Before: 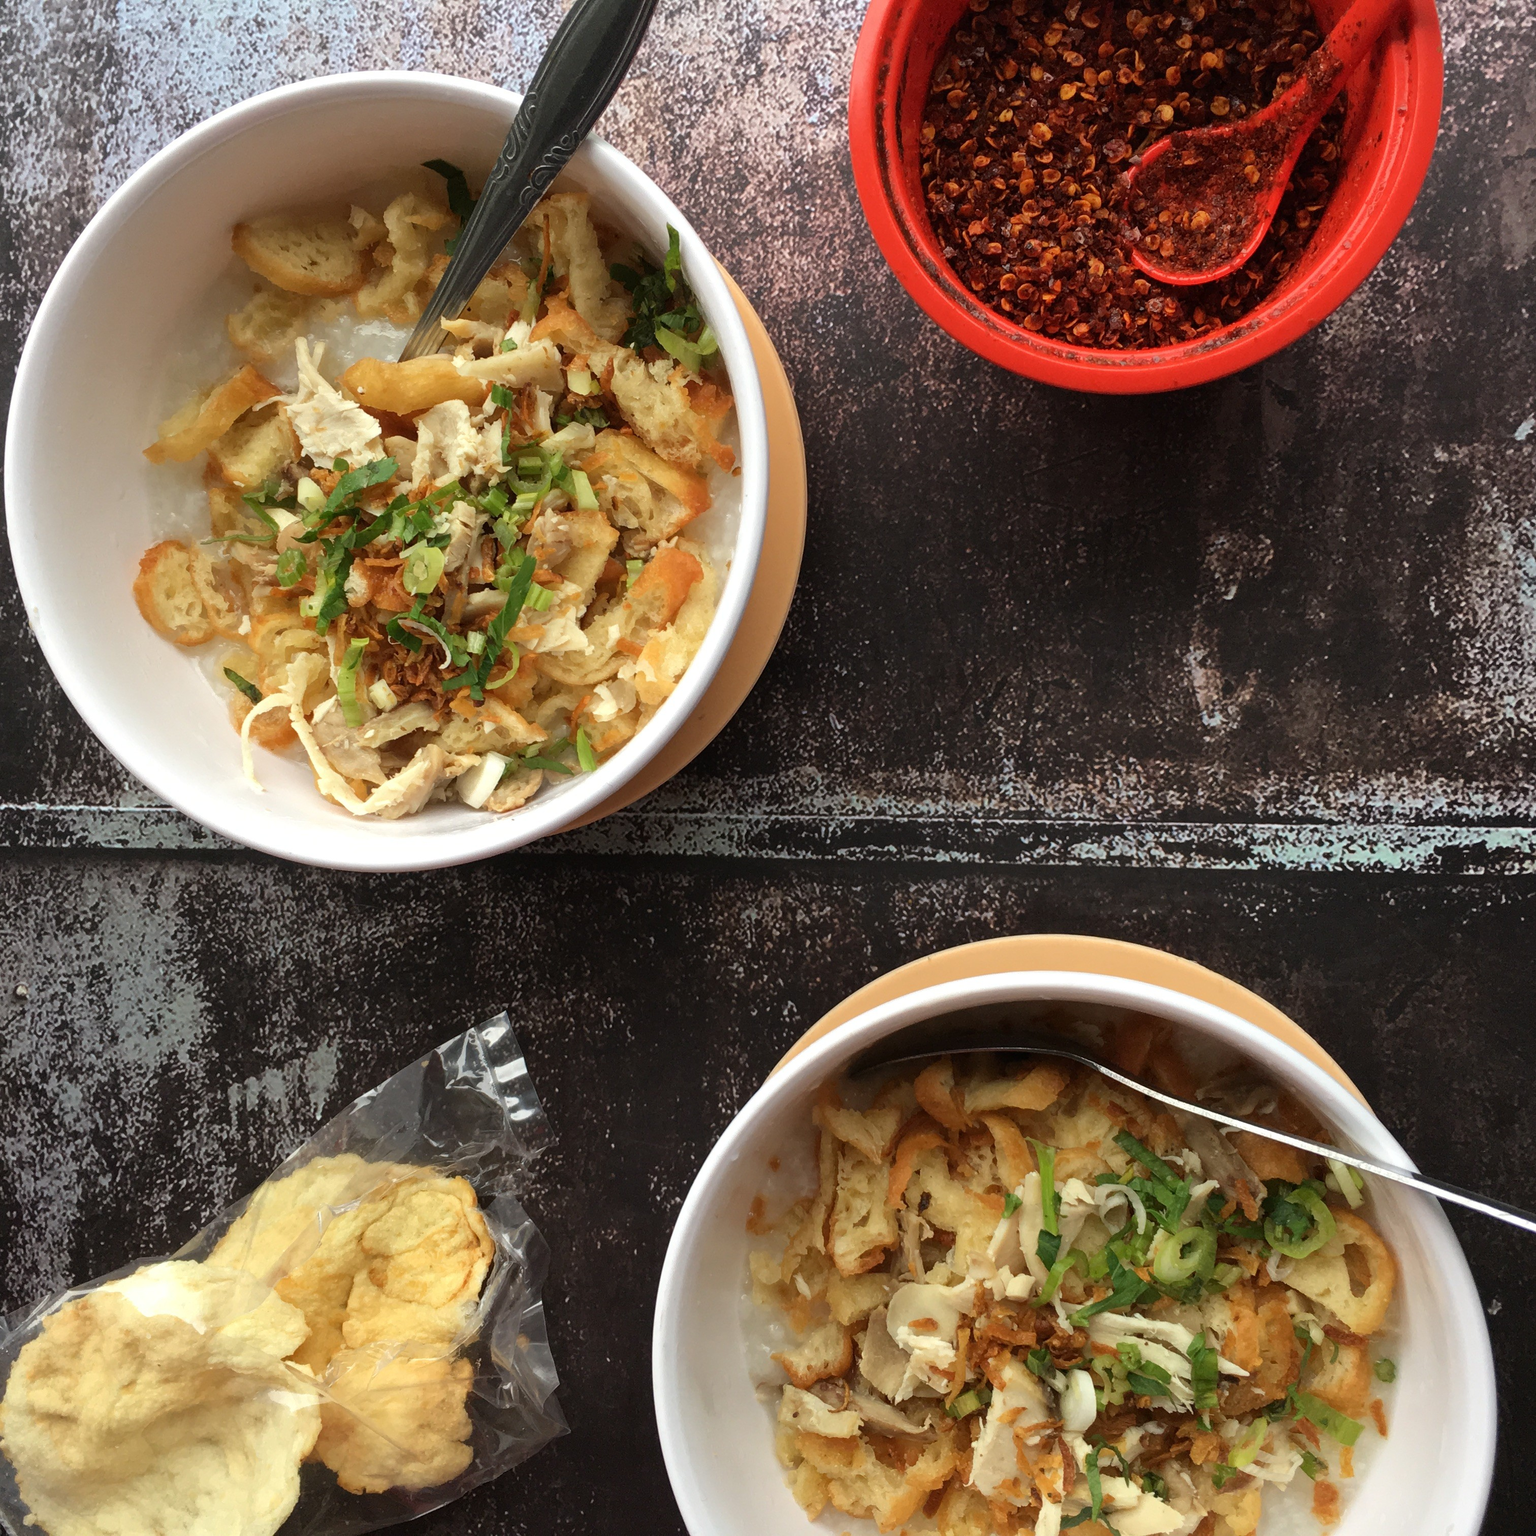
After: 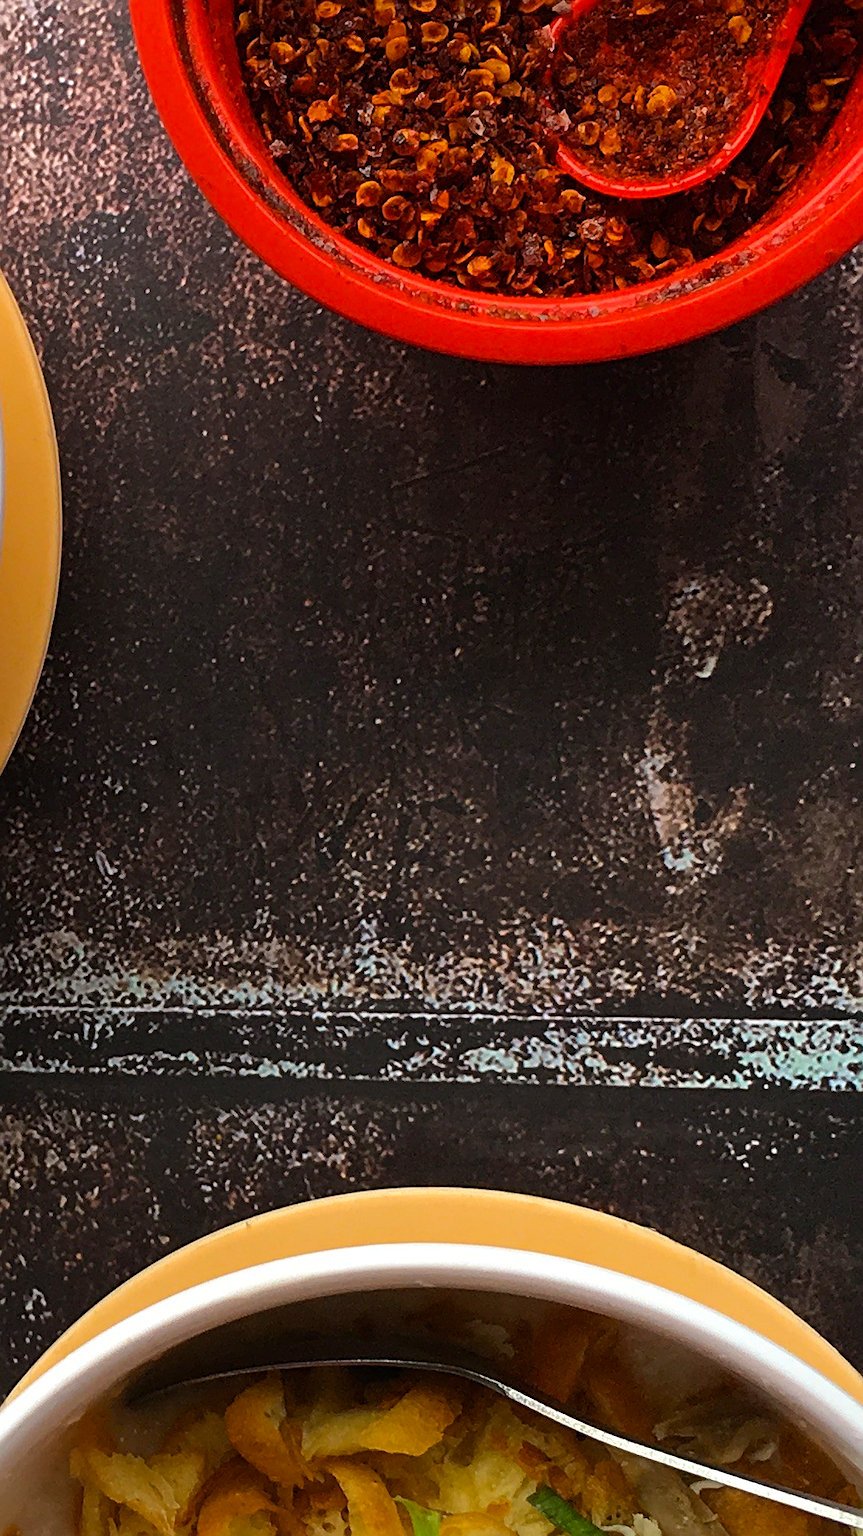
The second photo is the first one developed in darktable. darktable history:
sharpen: radius 3.119
color balance rgb: perceptual saturation grading › global saturation 30%, global vibrance 20%
crop and rotate: left 49.936%, top 10.094%, right 13.136%, bottom 24.256%
